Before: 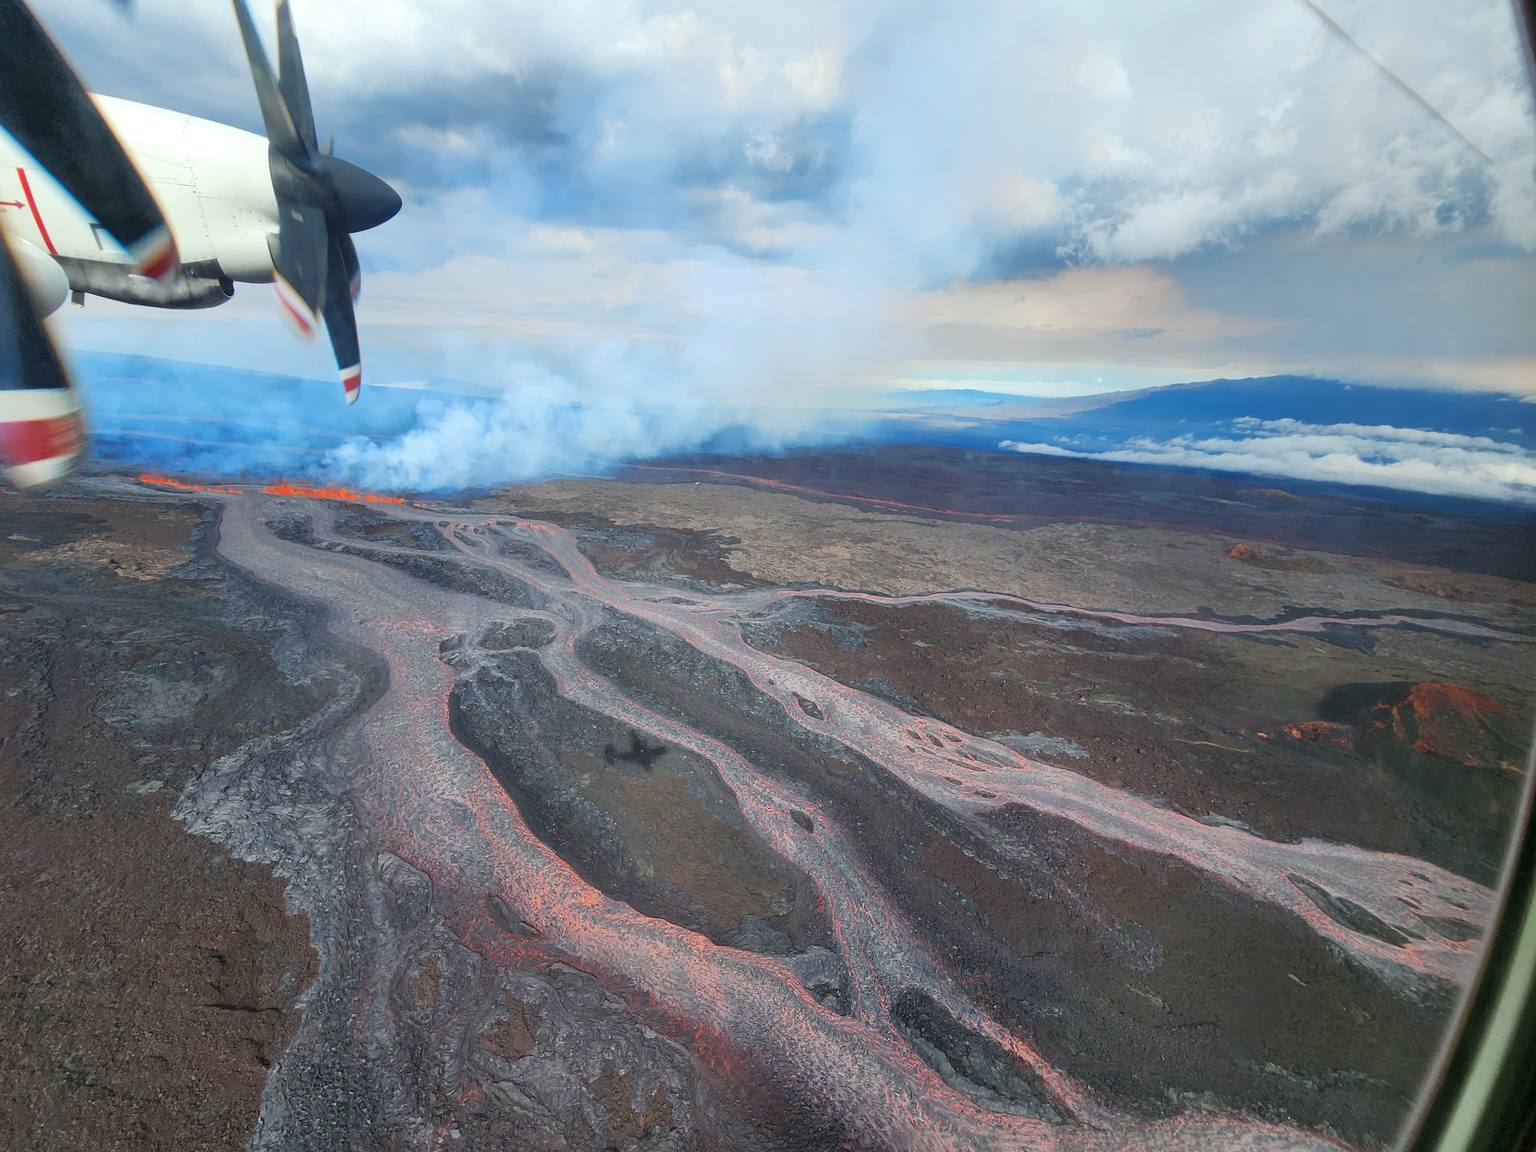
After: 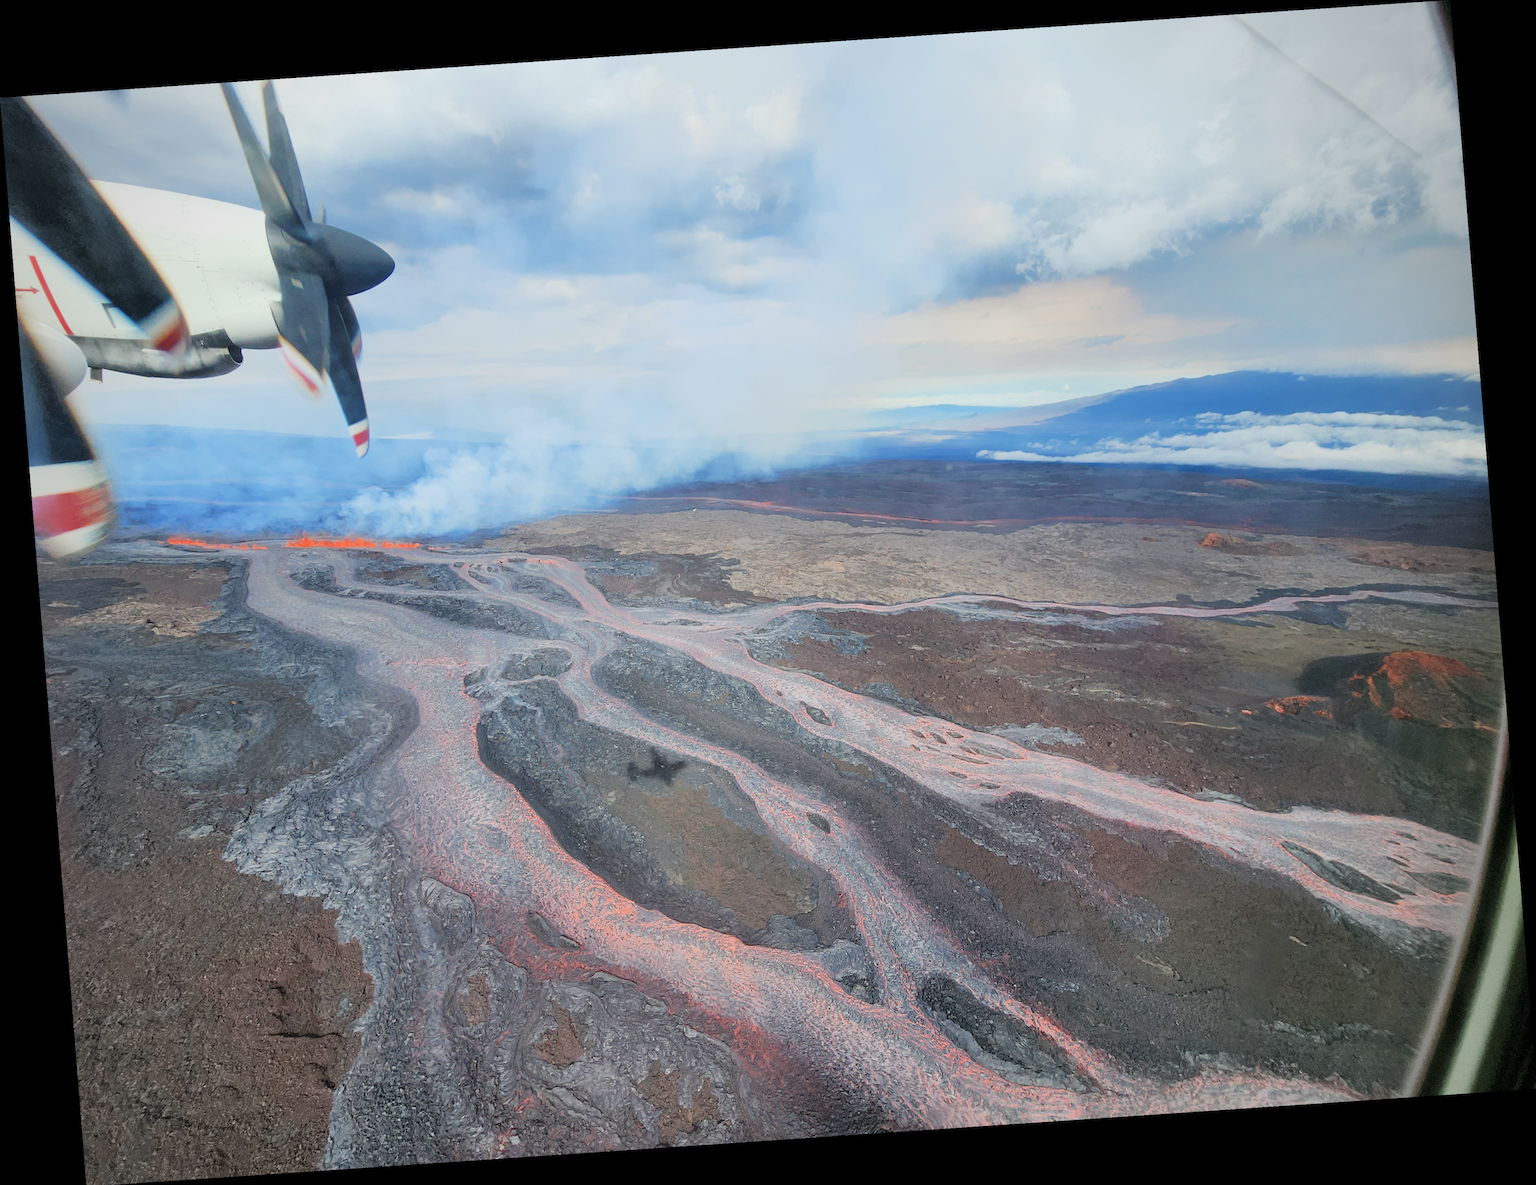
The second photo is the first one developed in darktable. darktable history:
vignetting: fall-off radius 60.92%
rotate and perspective: rotation -4.2°, shear 0.006, automatic cropping off
exposure: black level correction 0, exposure 0.7 EV, compensate exposure bias true, compensate highlight preservation false
filmic rgb: black relative exposure -7.65 EV, white relative exposure 4.56 EV, hardness 3.61
